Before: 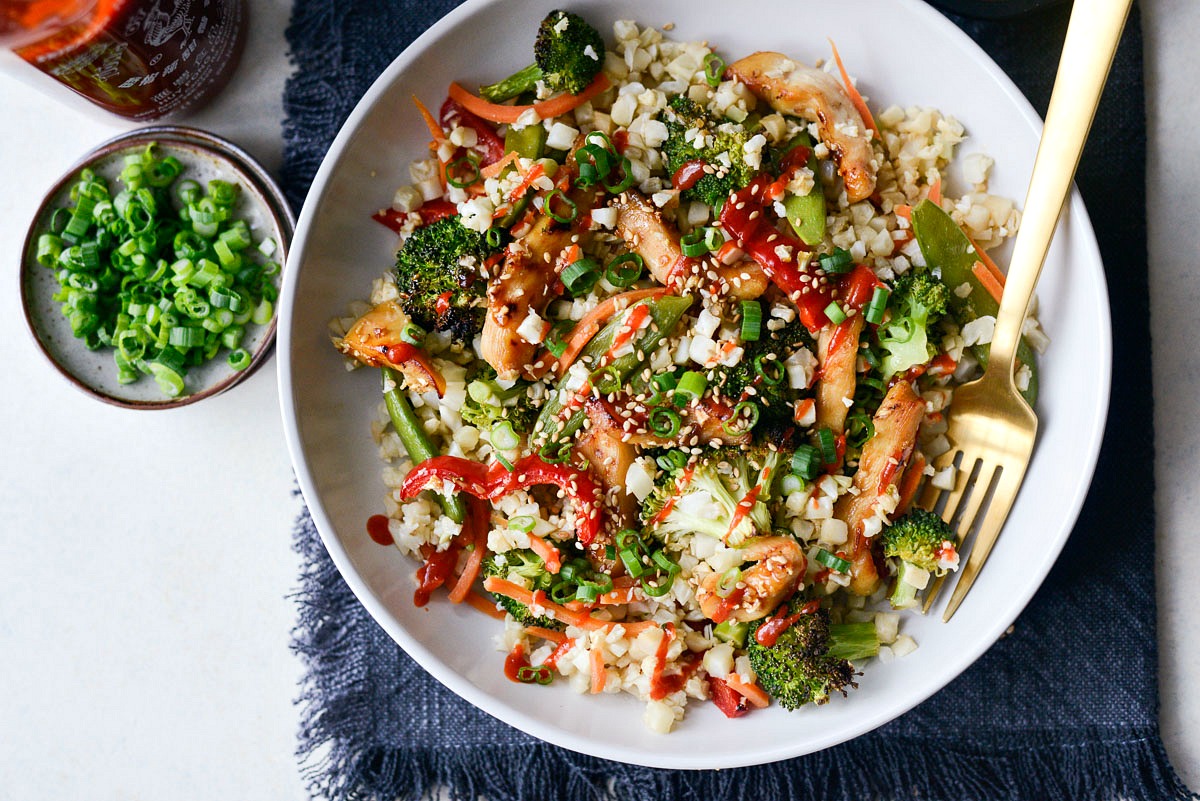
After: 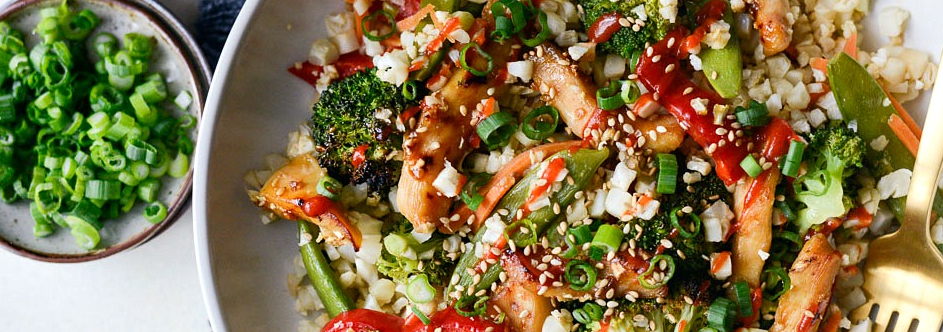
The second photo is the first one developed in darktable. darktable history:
crop: left 7.036%, top 18.398%, right 14.379%, bottom 40.043%
